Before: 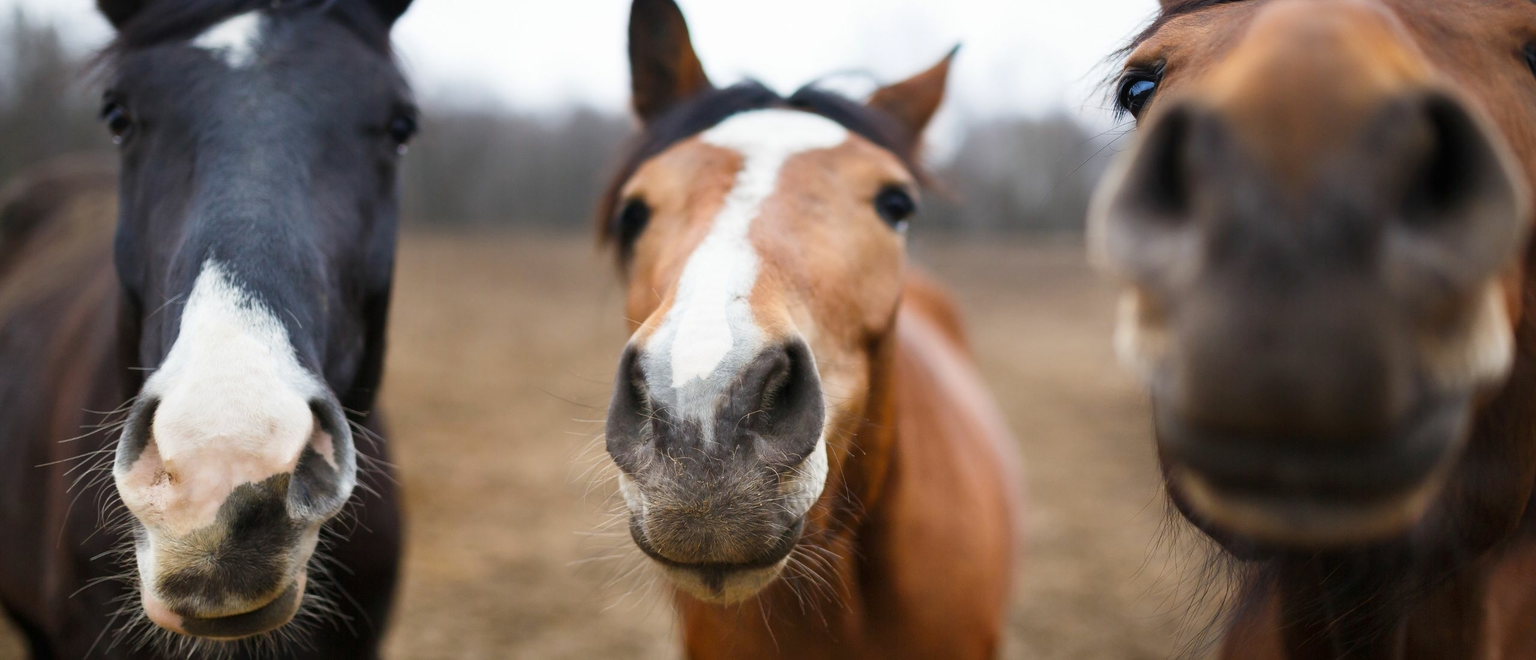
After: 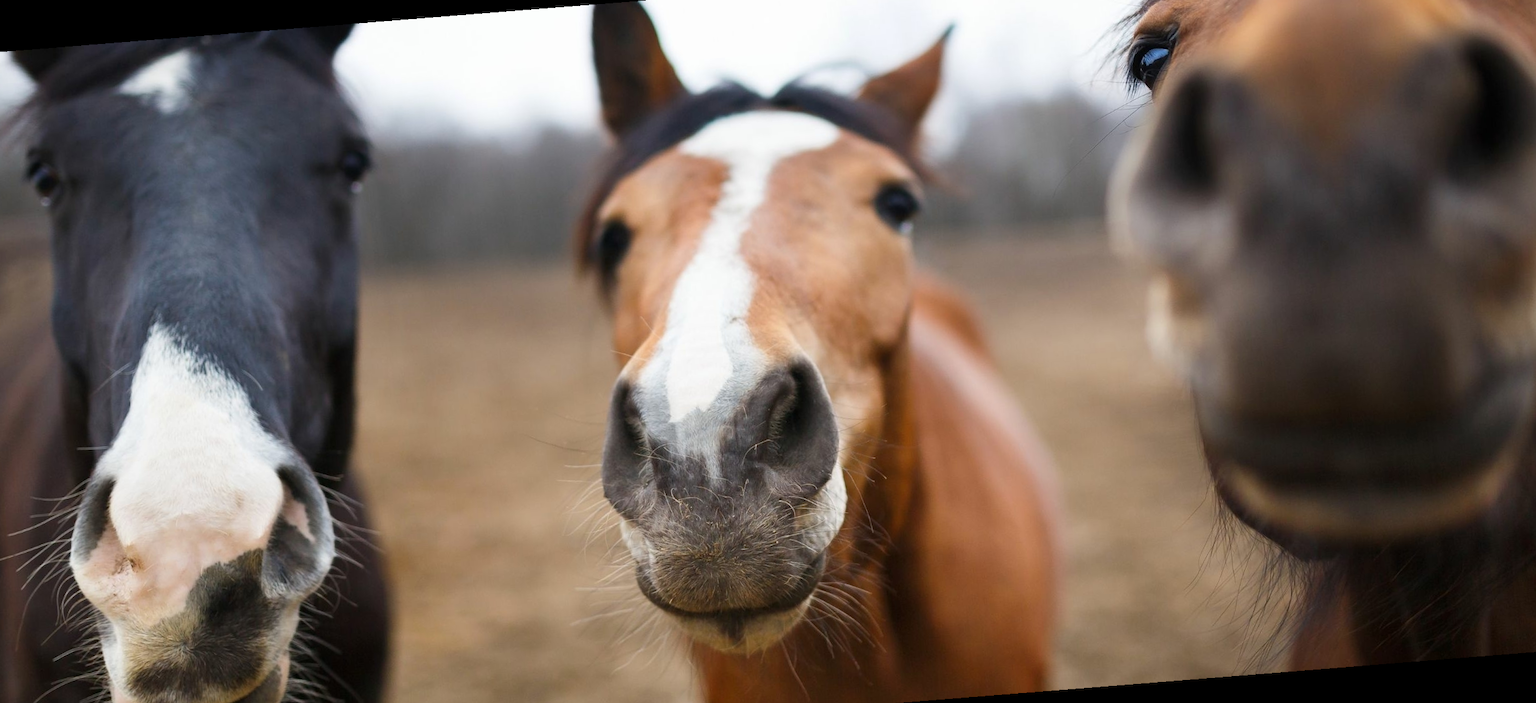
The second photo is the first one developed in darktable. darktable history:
rotate and perspective: rotation -4.57°, crop left 0.054, crop right 0.944, crop top 0.087, crop bottom 0.914
shadows and highlights: radius 334.93, shadows 63.48, highlights 6.06, compress 87.7%, highlights color adjustment 39.73%, soften with gaussian
